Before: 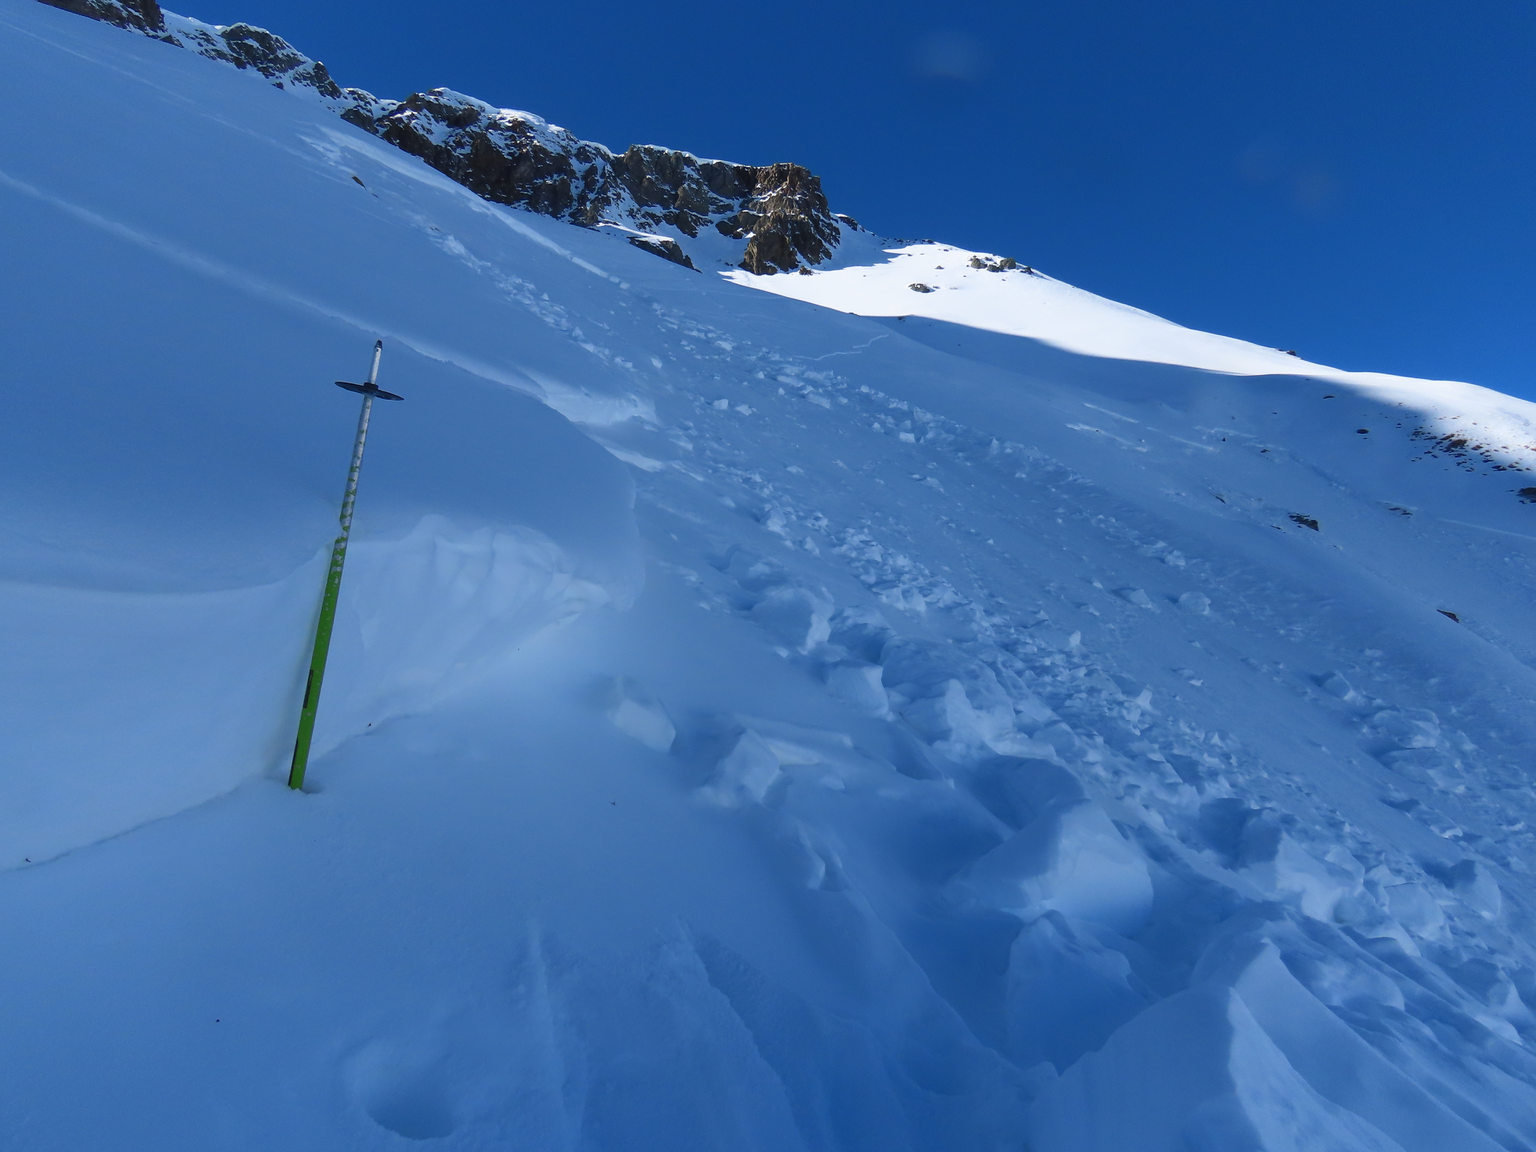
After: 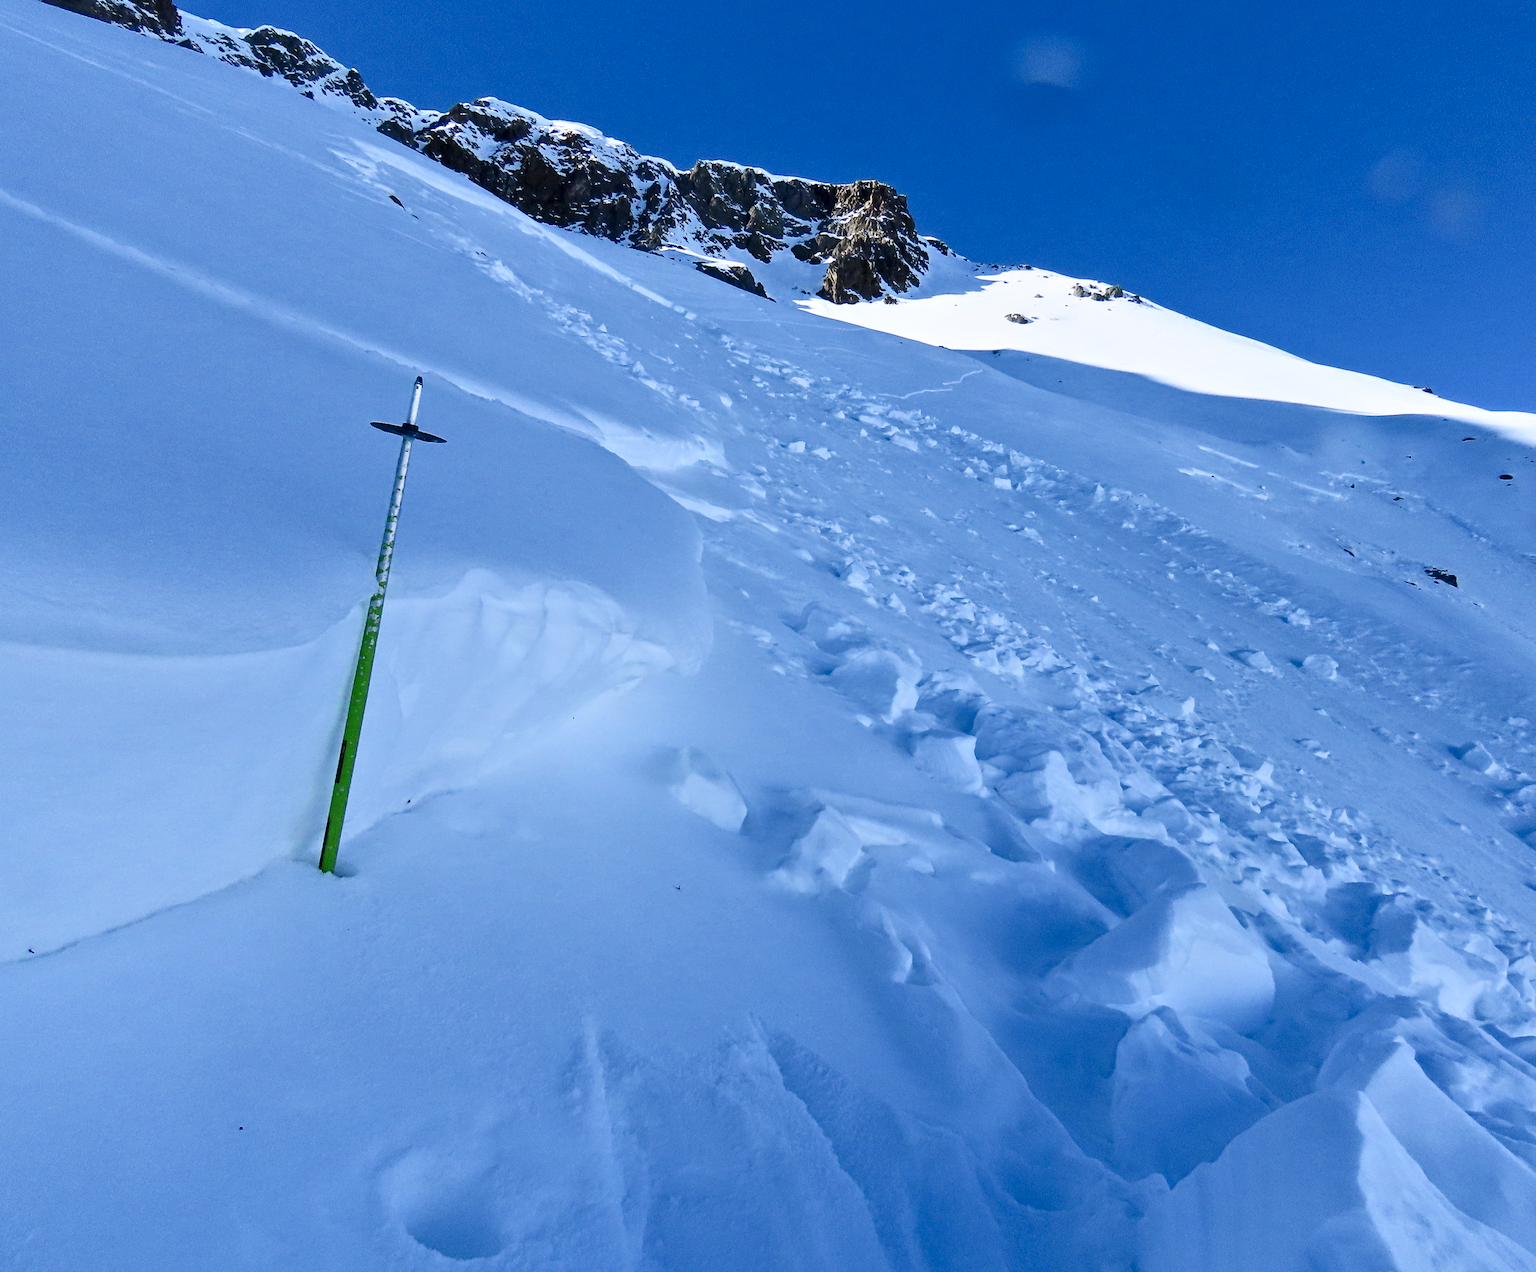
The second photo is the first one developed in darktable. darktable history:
shadows and highlights: shadows 32, highlights -32, soften with gaussian
crop: right 9.509%, bottom 0.031%
filmic rgb: black relative exposure -7.65 EV, white relative exposure 4.56 EV, hardness 3.61
local contrast: mode bilateral grid, contrast 25, coarseness 50, detail 123%, midtone range 0.2
contrast brightness saturation: contrast 0.28
exposure: exposure 1.16 EV, compensate exposure bias true, compensate highlight preservation false
haze removal: compatibility mode true, adaptive false
